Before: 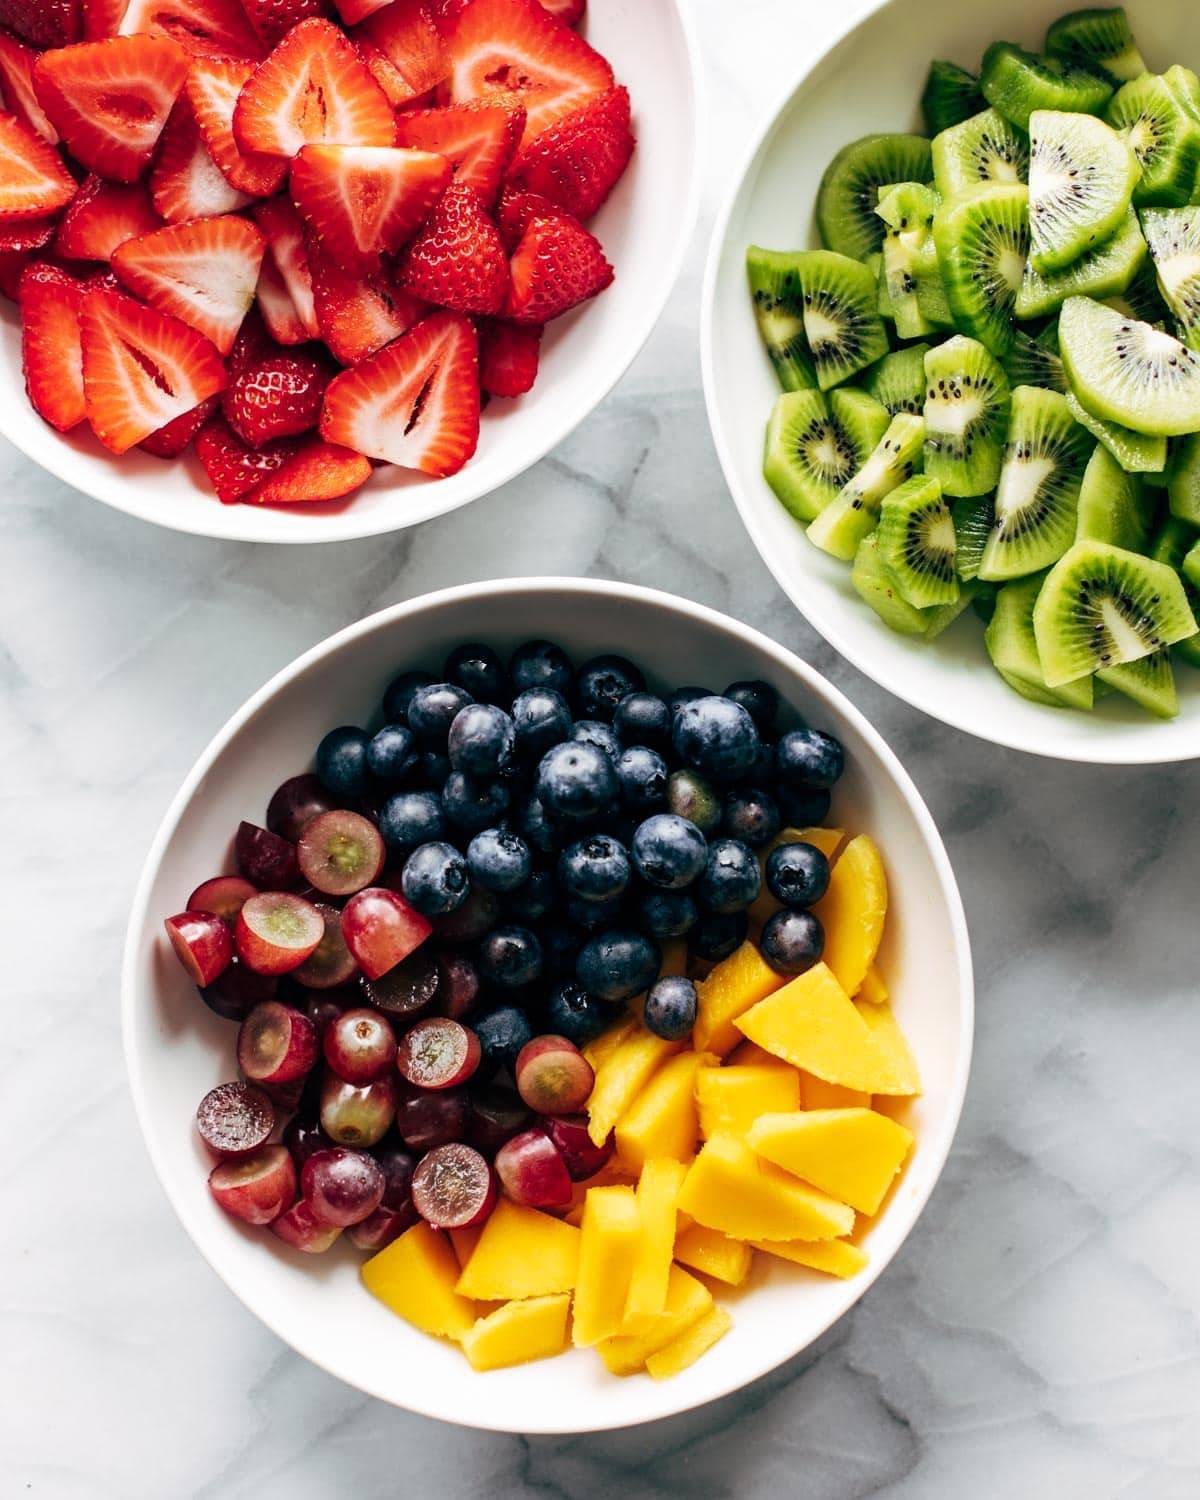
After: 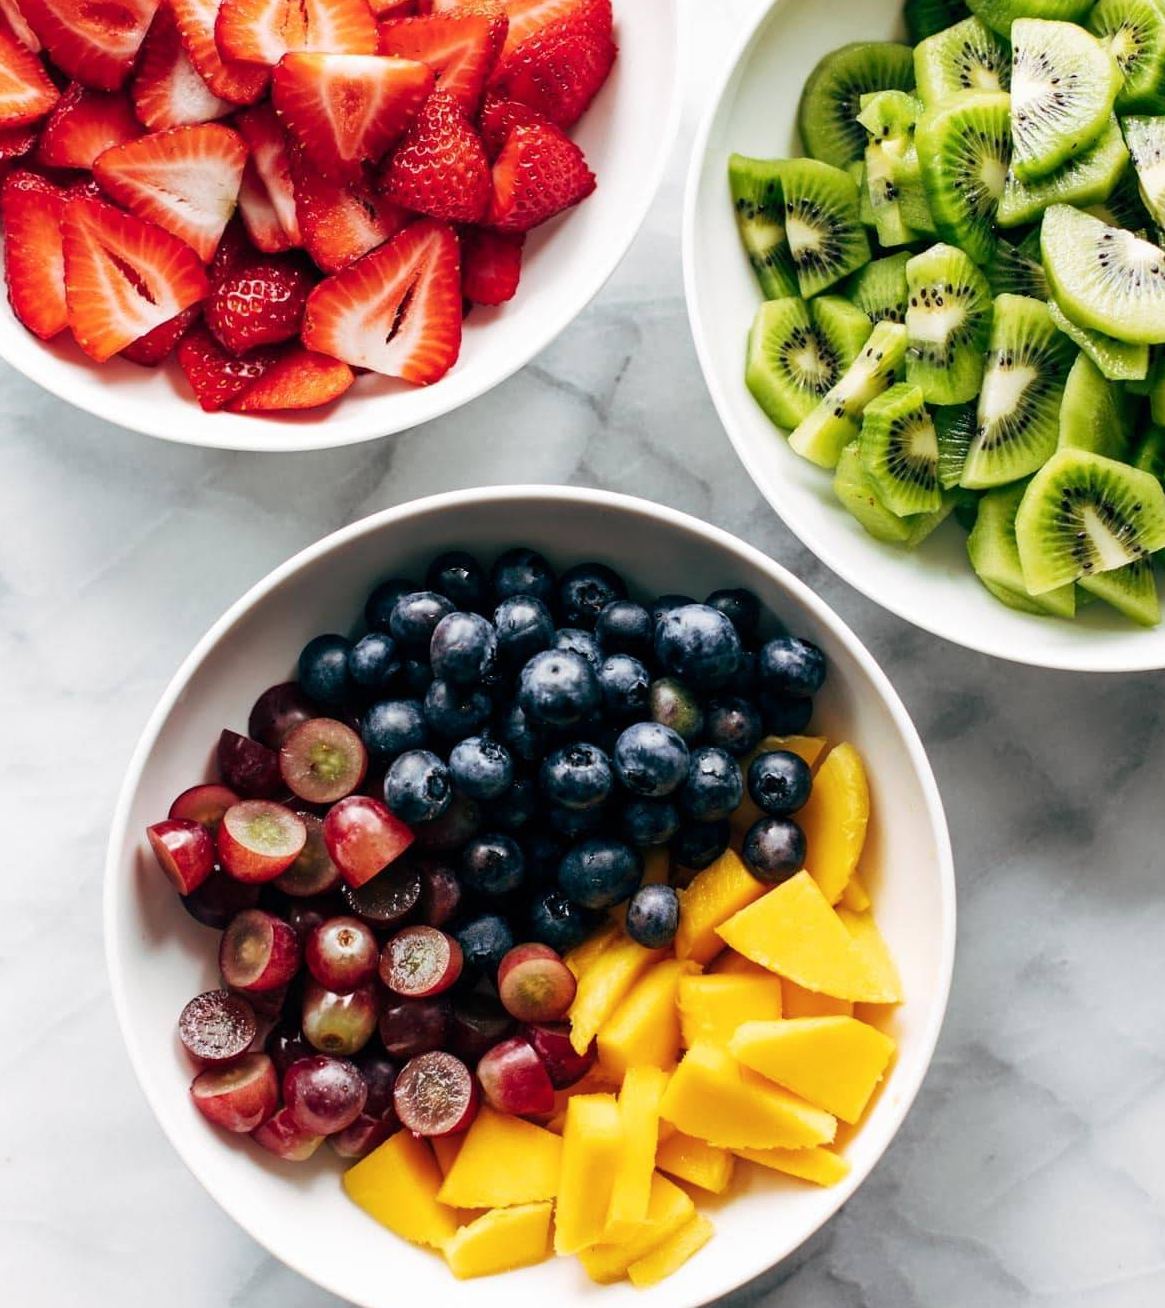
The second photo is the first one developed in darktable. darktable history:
crop: left 1.507%, top 6.147%, right 1.379%, bottom 6.637%
color balance rgb: on, module defaults
